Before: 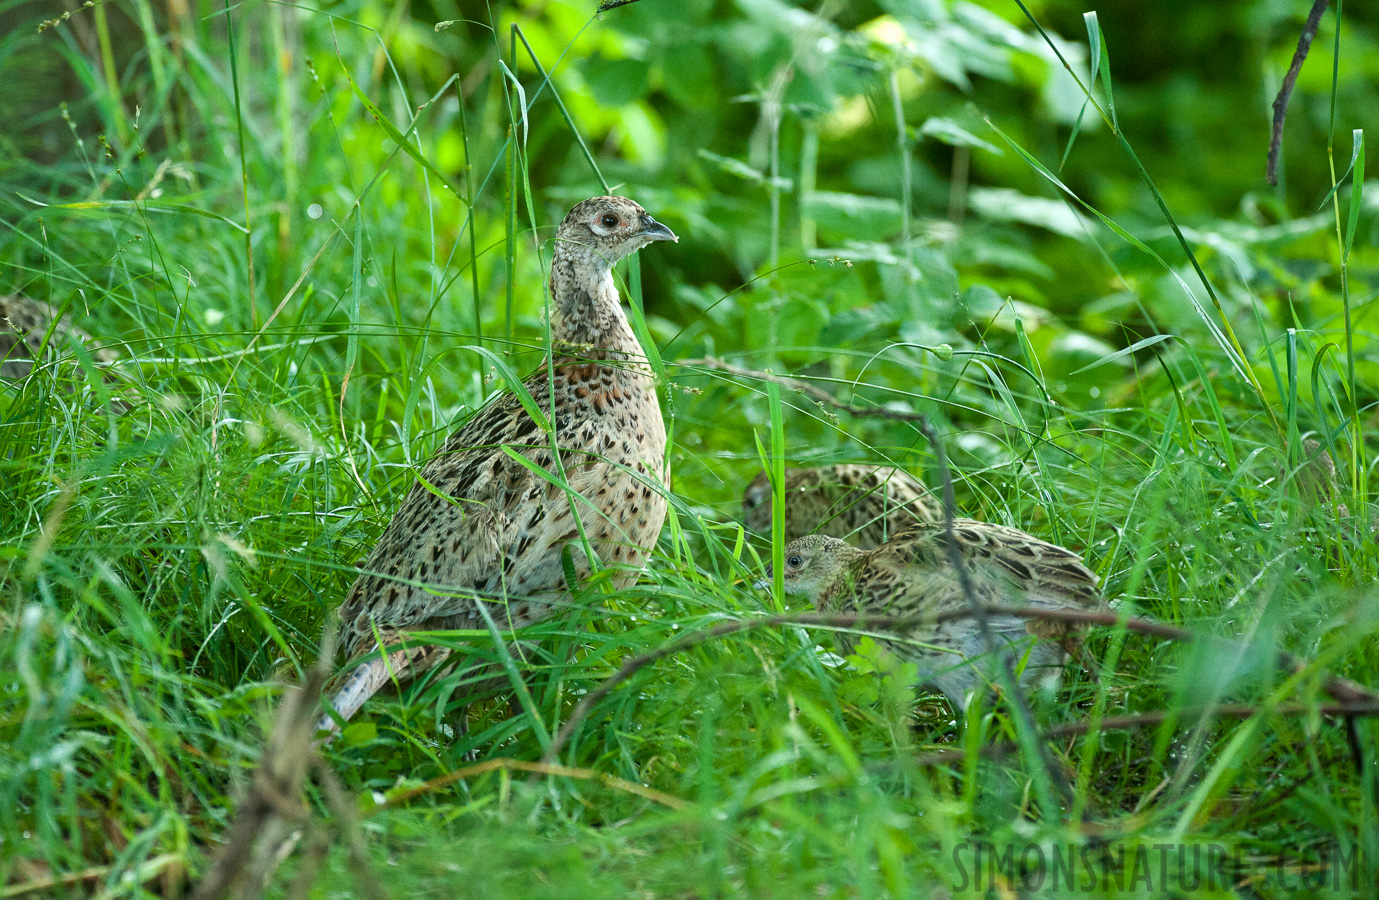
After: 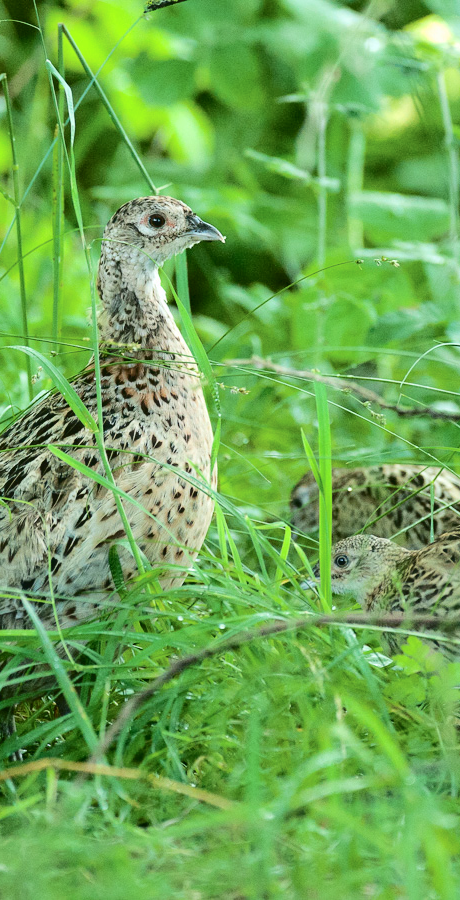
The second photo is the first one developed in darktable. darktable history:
crop: left 32.9%, right 33.72%
tone curve: curves: ch0 [(0, 0) (0.003, 0.034) (0.011, 0.038) (0.025, 0.046) (0.044, 0.054) (0.069, 0.06) (0.1, 0.079) (0.136, 0.114) (0.177, 0.151) (0.224, 0.213) (0.277, 0.293) (0.335, 0.385) (0.399, 0.482) (0.468, 0.578) (0.543, 0.655) (0.623, 0.724) (0.709, 0.786) (0.801, 0.854) (0.898, 0.922) (1, 1)], color space Lab, independent channels, preserve colors none
